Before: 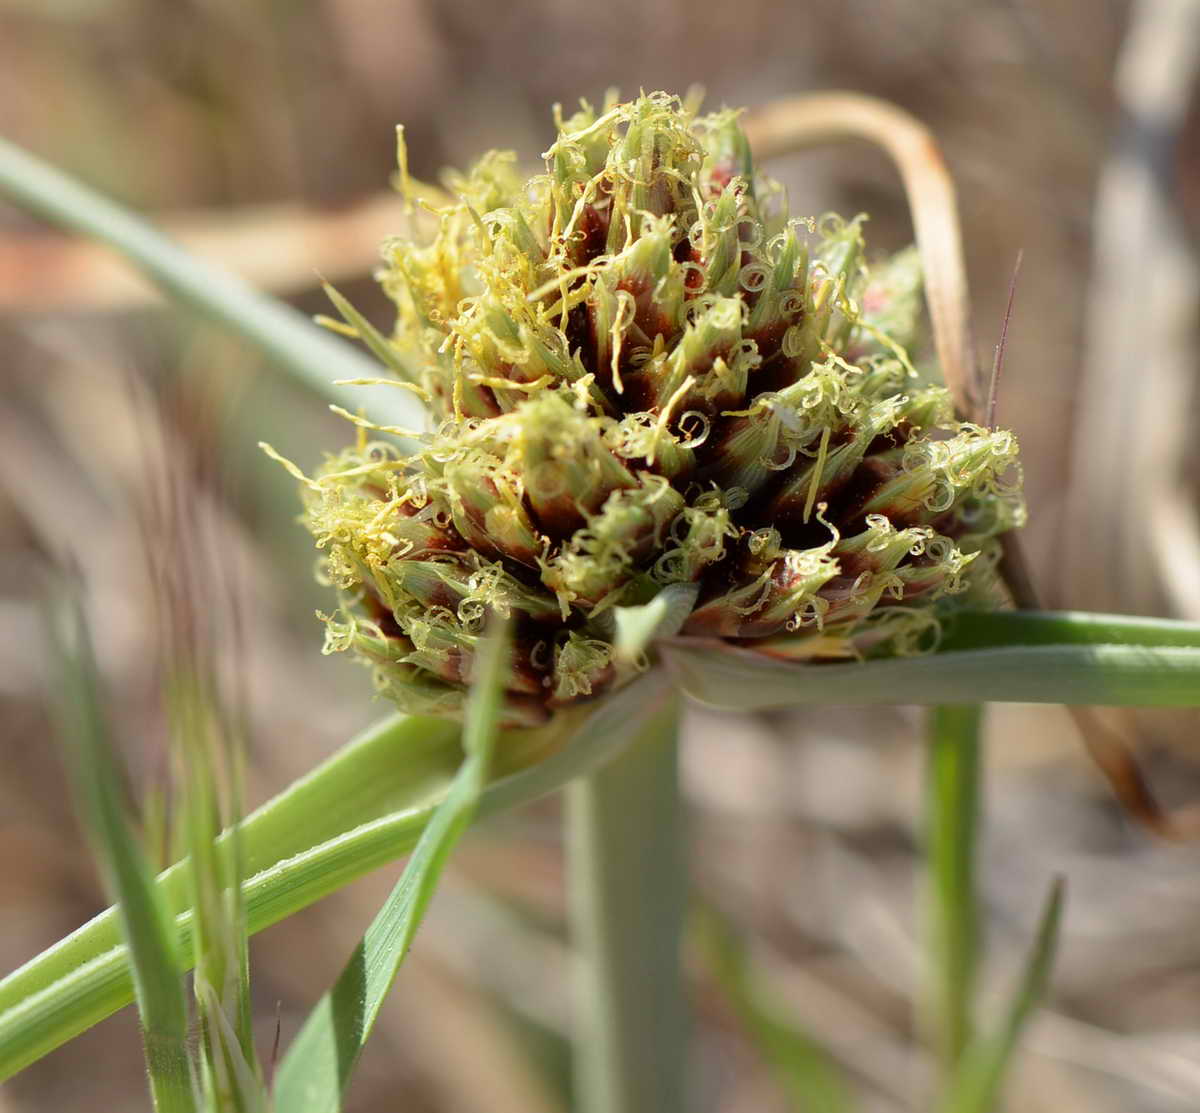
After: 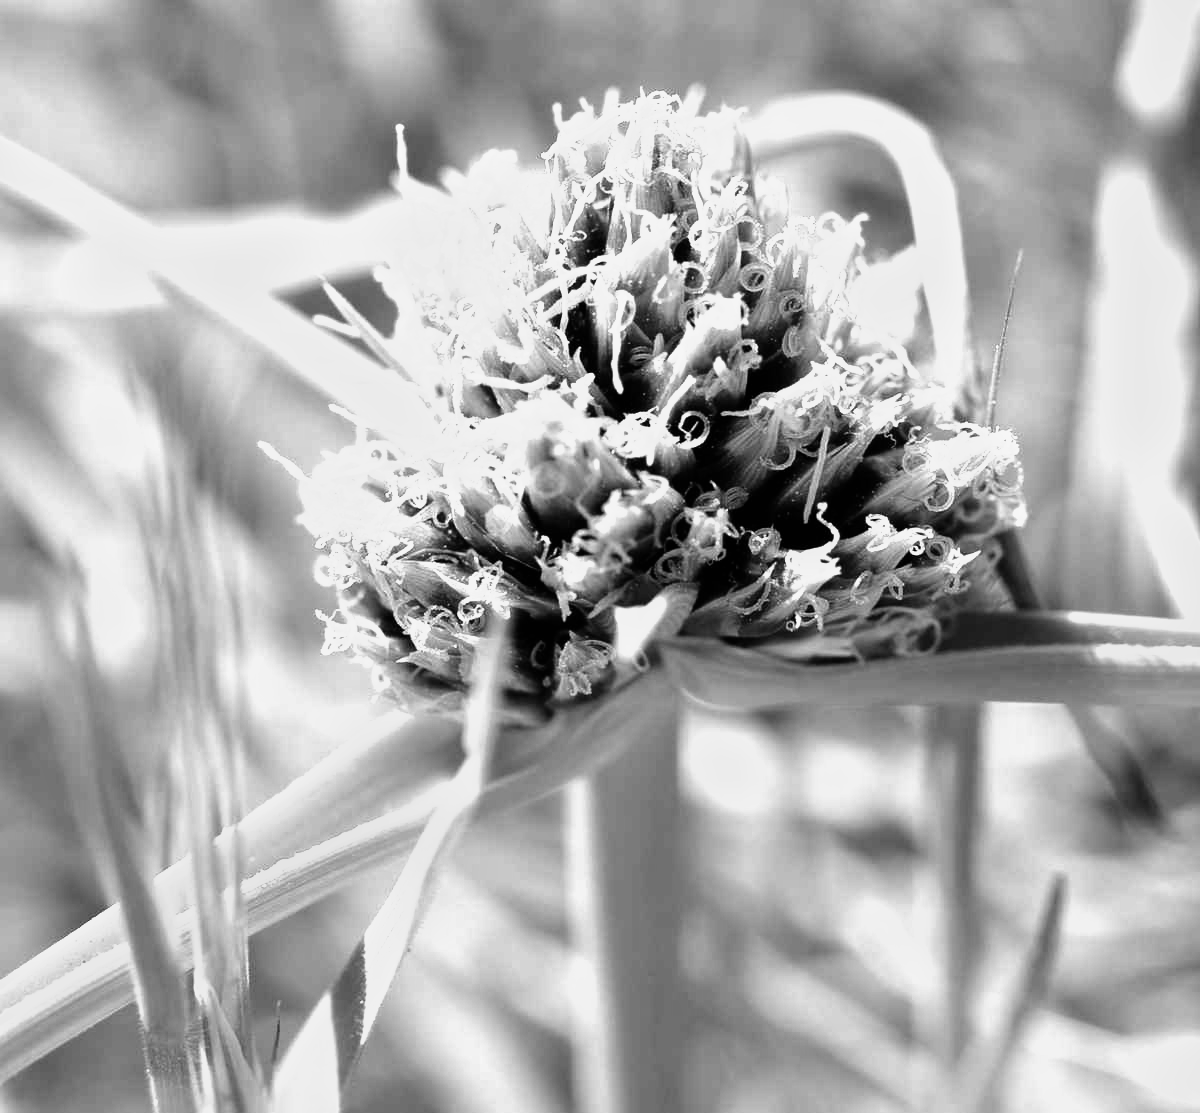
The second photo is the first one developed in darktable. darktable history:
filmic rgb: black relative exposure -9.08 EV, white relative exposure 2.3 EV, hardness 7.49
monochrome: a 26.22, b 42.67, size 0.8
velvia: on, module defaults
levels: levels [0, 0.374, 0.749]
